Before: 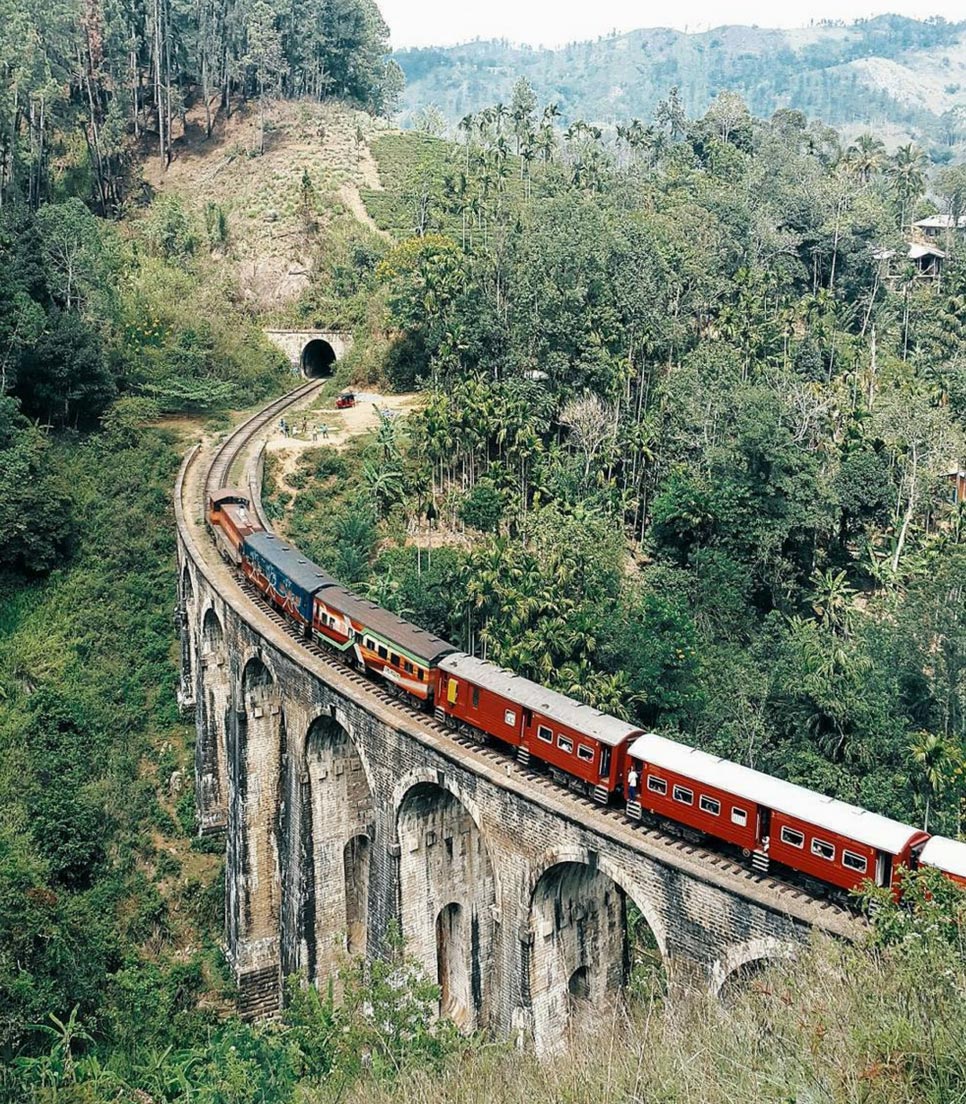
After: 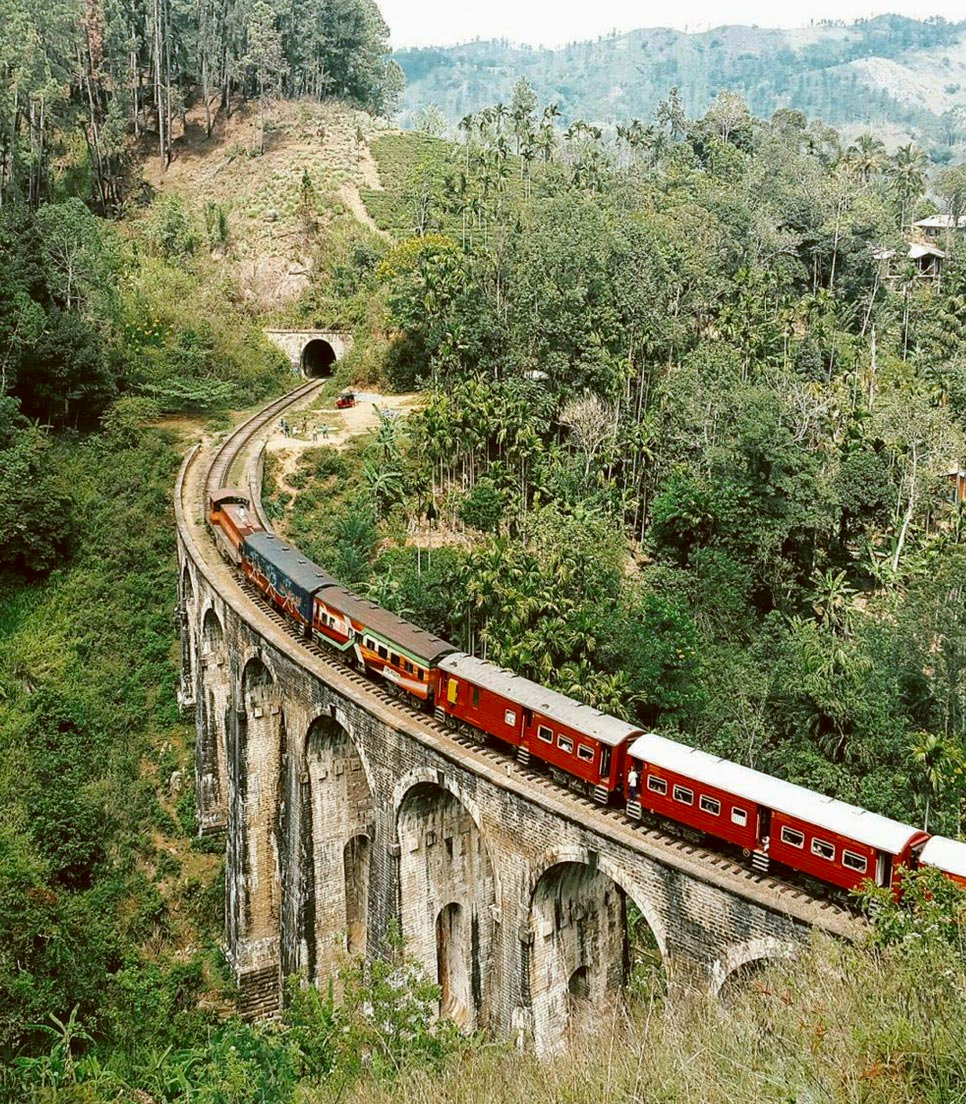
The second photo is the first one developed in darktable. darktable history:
color correction: highlights a* -0.523, highlights b* 0.163, shadows a* 4.72, shadows b* 20.82
color balance rgb: perceptual saturation grading › global saturation 16.4%
